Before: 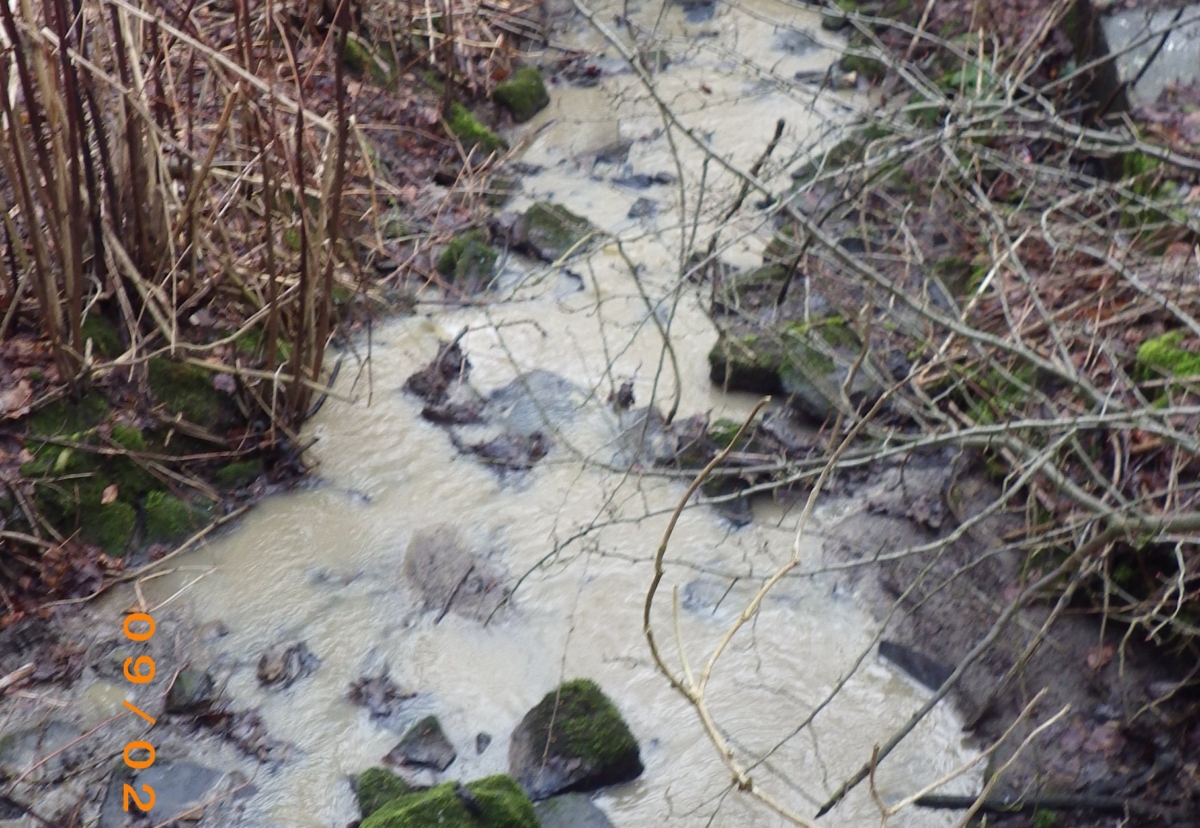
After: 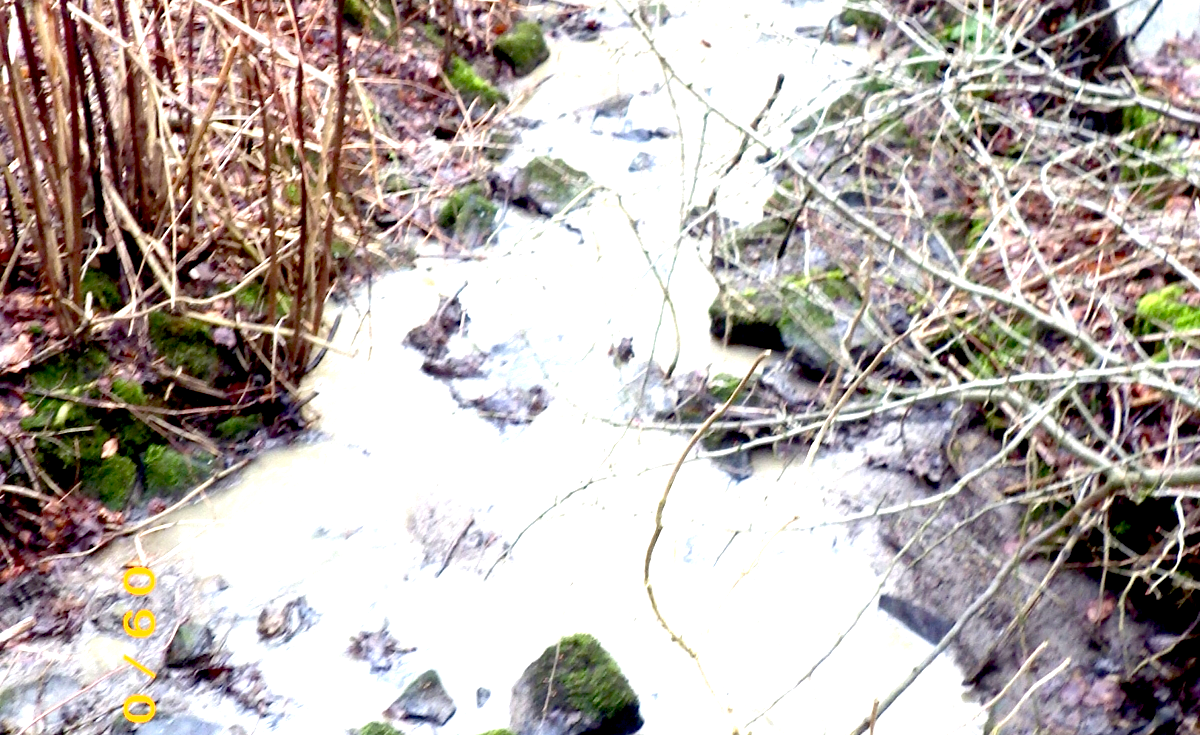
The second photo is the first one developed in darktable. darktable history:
exposure: black level correction 0.016, exposure 1.774 EV, compensate highlight preservation false
crop and rotate: top 5.609%, bottom 5.609%
